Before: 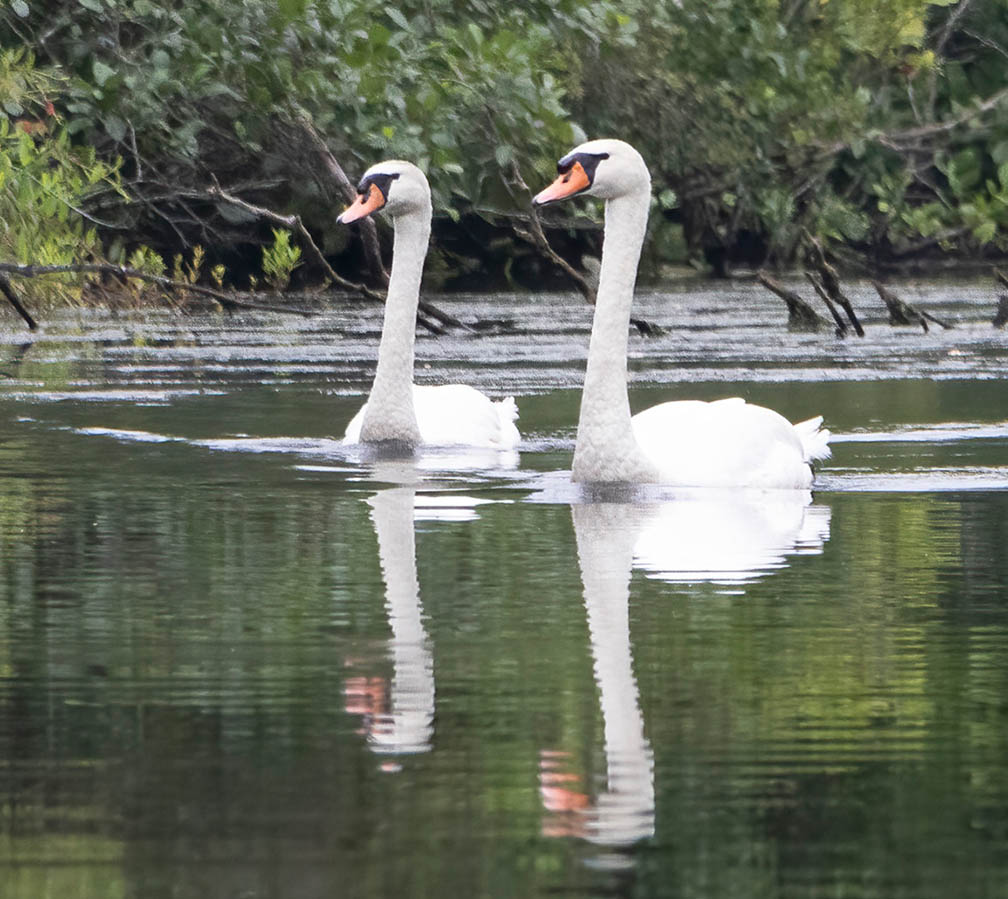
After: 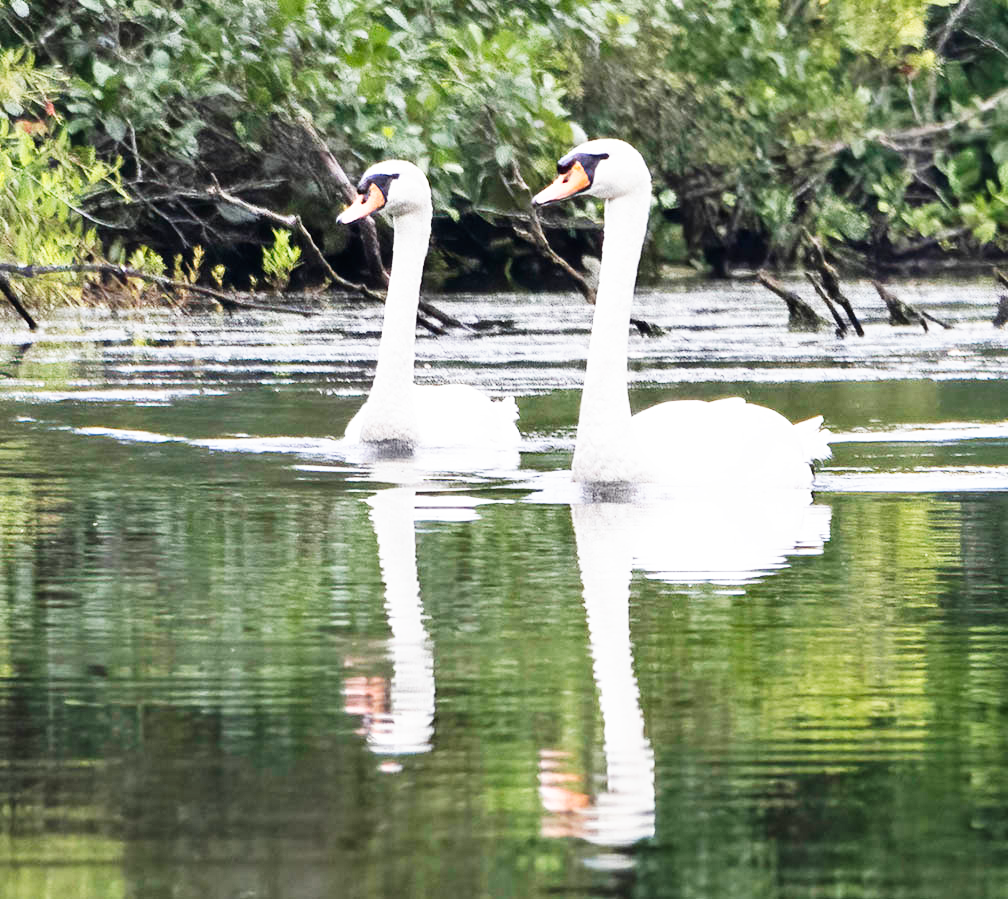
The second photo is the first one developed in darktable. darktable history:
base curve: curves: ch0 [(0, 0) (0.007, 0.004) (0.027, 0.03) (0.046, 0.07) (0.207, 0.54) (0.442, 0.872) (0.673, 0.972) (1, 1)], preserve colors none
shadows and highlights: low approximation 0.01, soften with gaussian
